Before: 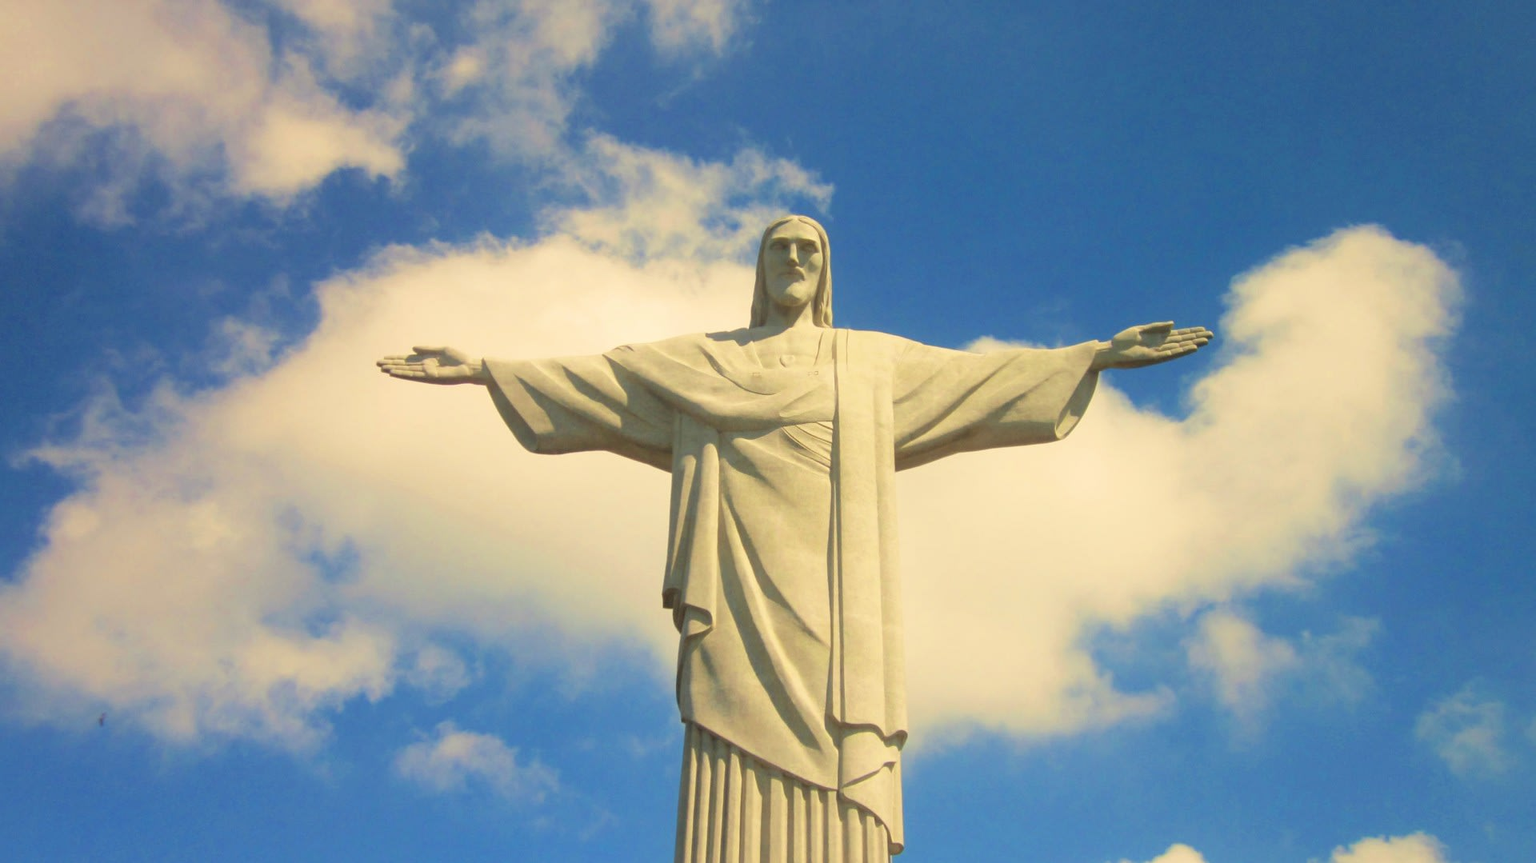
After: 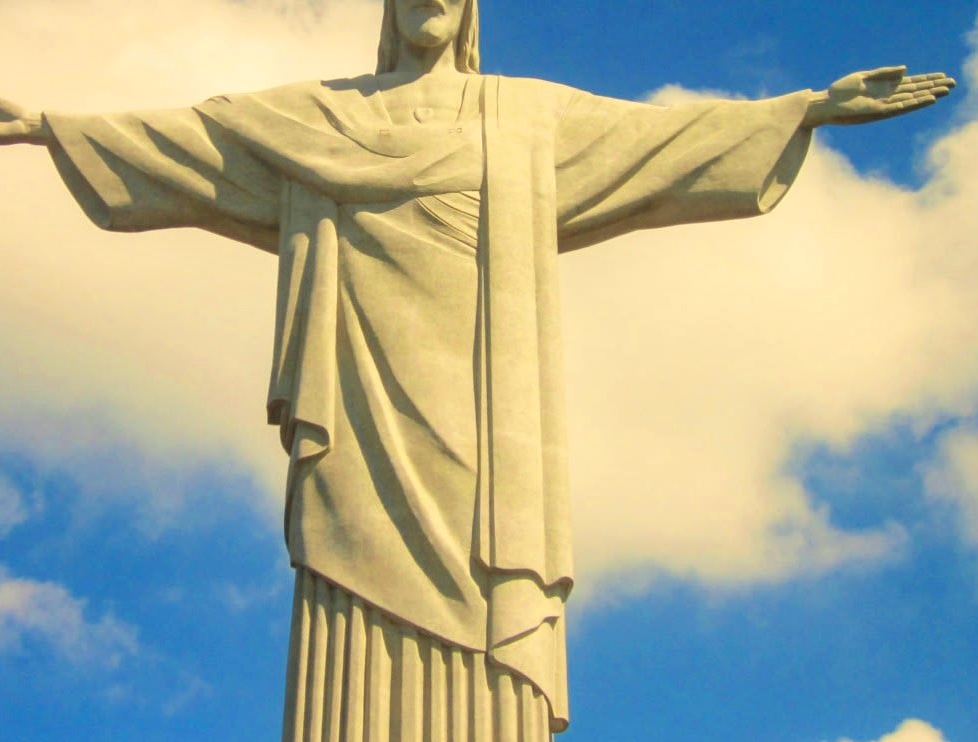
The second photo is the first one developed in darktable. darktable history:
local contrast: on, module defaults
crop and rotate: left 29.237%, top 31.152%, right 19.807%
contrast brightness saturation: contrast 0.04, saturation 0.16
